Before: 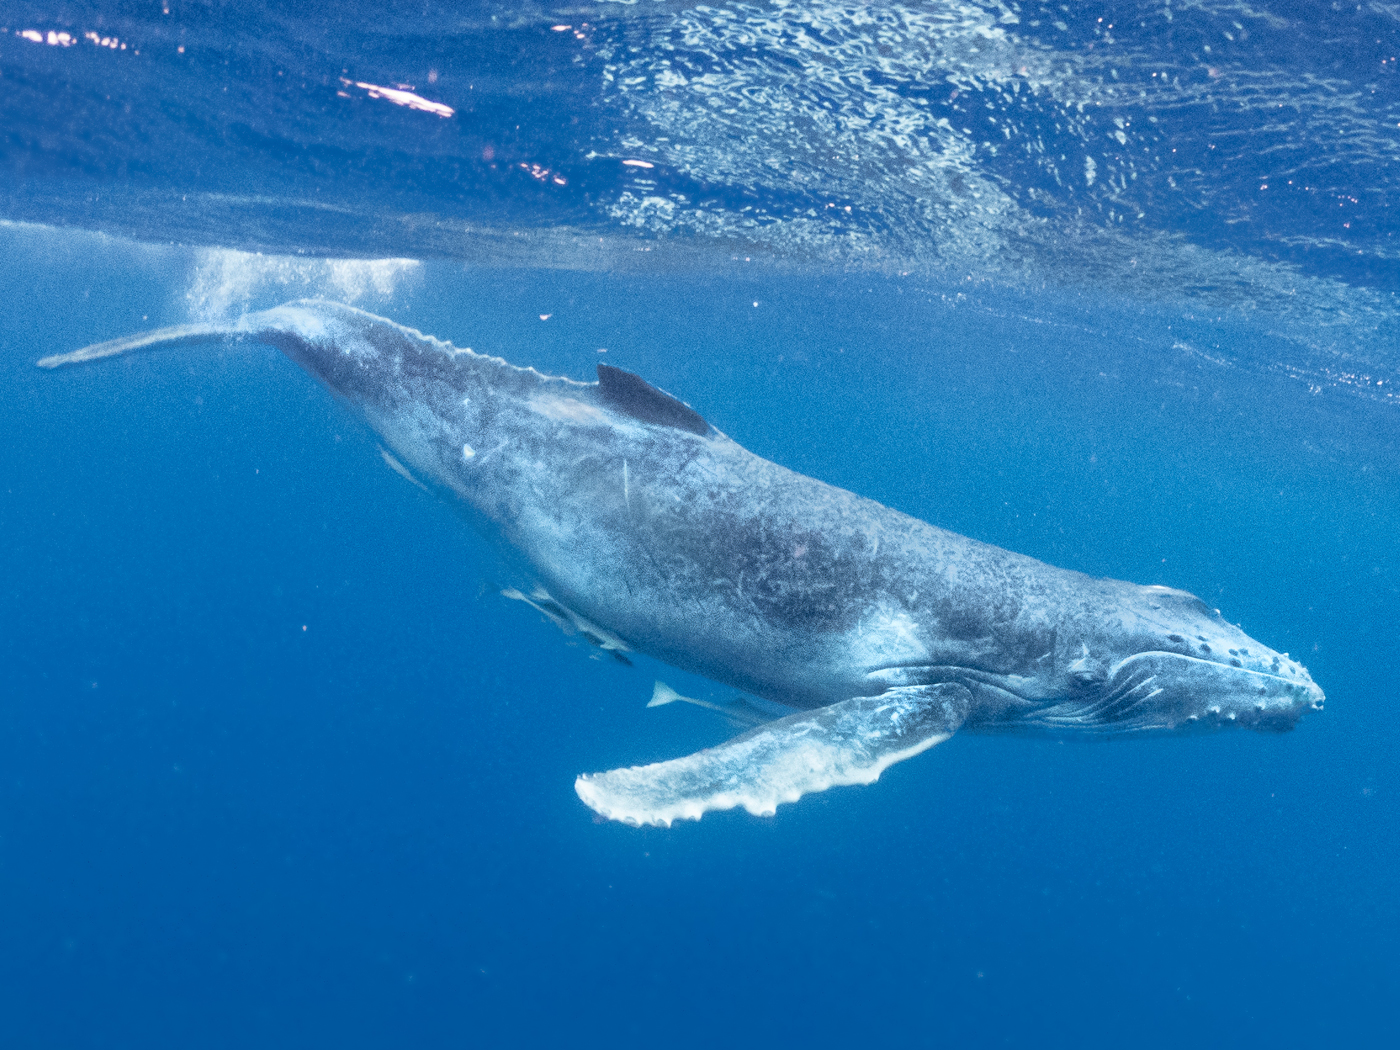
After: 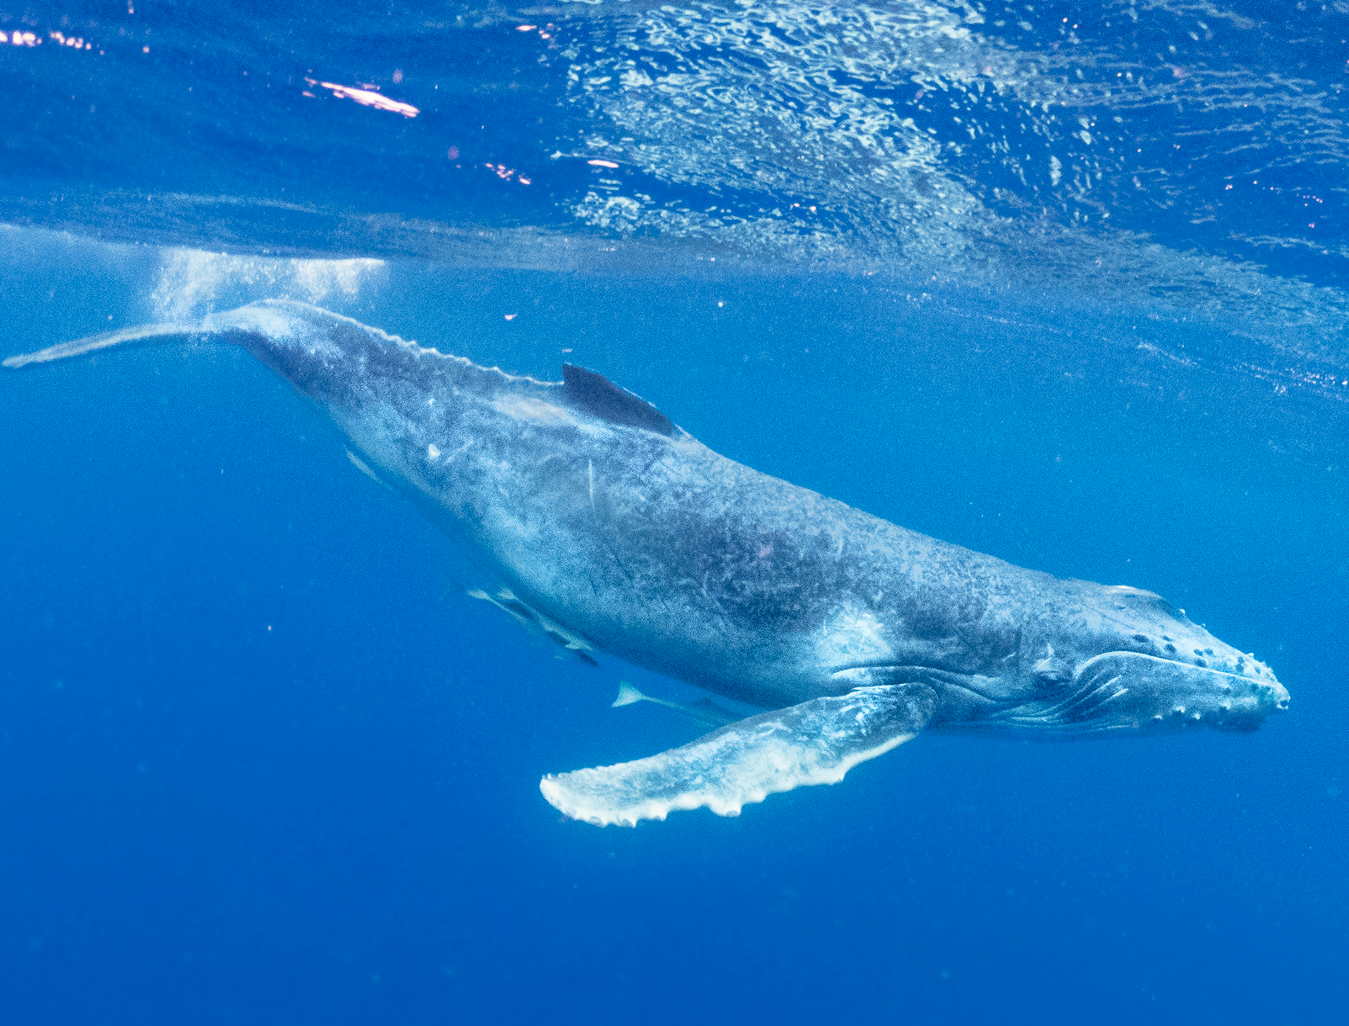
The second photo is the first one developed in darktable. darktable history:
crop and rotate: left 2.536%, right 1.107%, bottom 2.246%
white balance: red 0.976, blue 1.04
color balance rgb: shadows lift › chroma 2%, shadows lift › hue 219.6°, power › hue 313.2°, highlights gain › chroma 3%, highlights gain › hue 75.6°, global offset › luminance 0.5%, perceptual saturation grading › global saturation 15.33%, perceptual saturation grading › highlights -19.33%, perceptual saturation grading › shadows 20%, global vibrance 20%
velvia: on, module defaults
